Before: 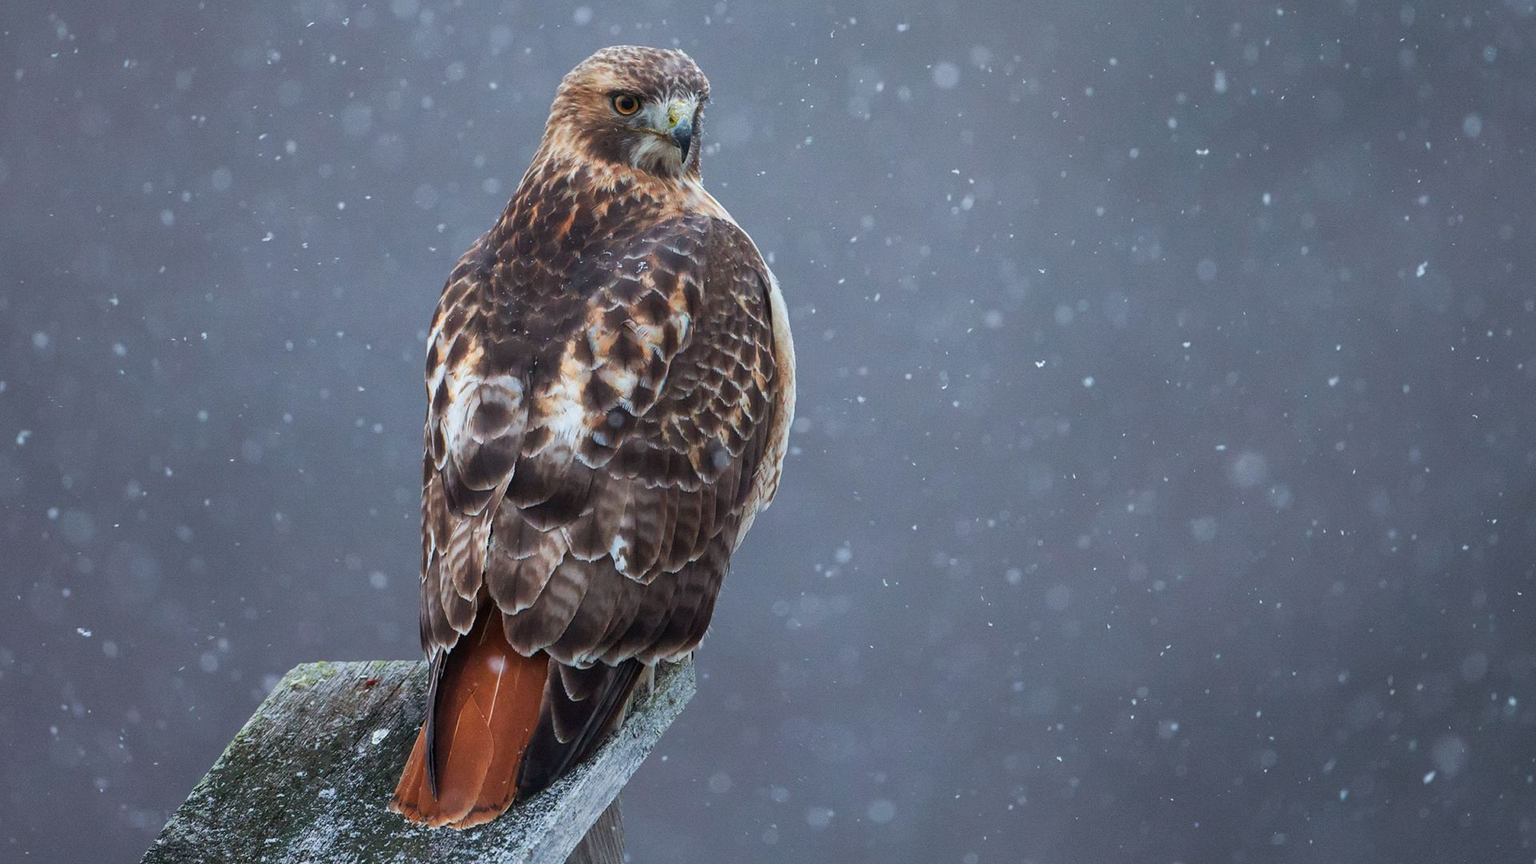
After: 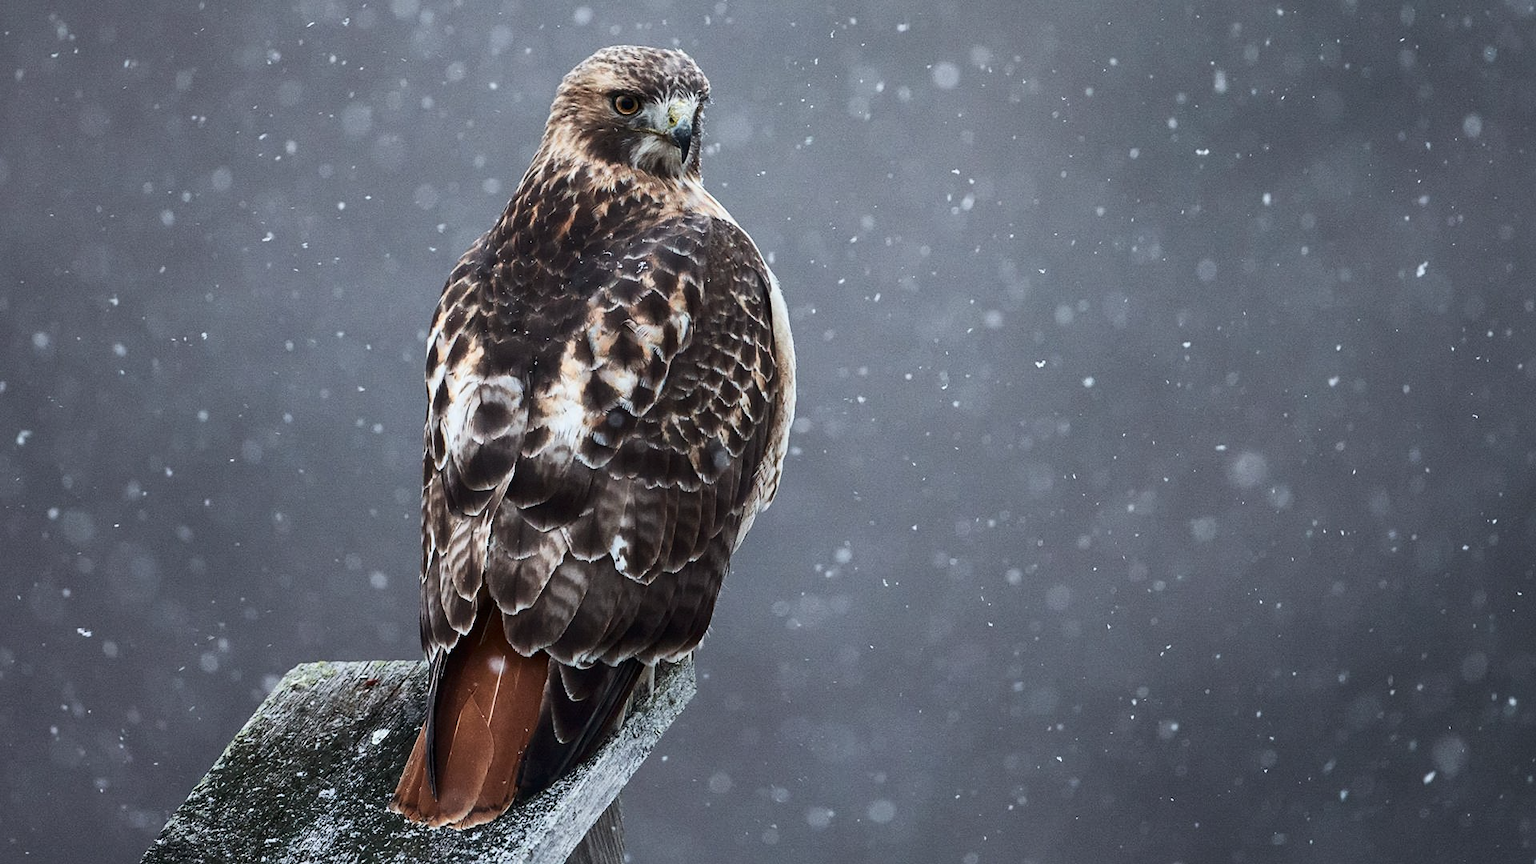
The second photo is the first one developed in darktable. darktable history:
contrast brightness saturation: contrast 0.25, saturation -0.31
sharpen: amount 0.2
